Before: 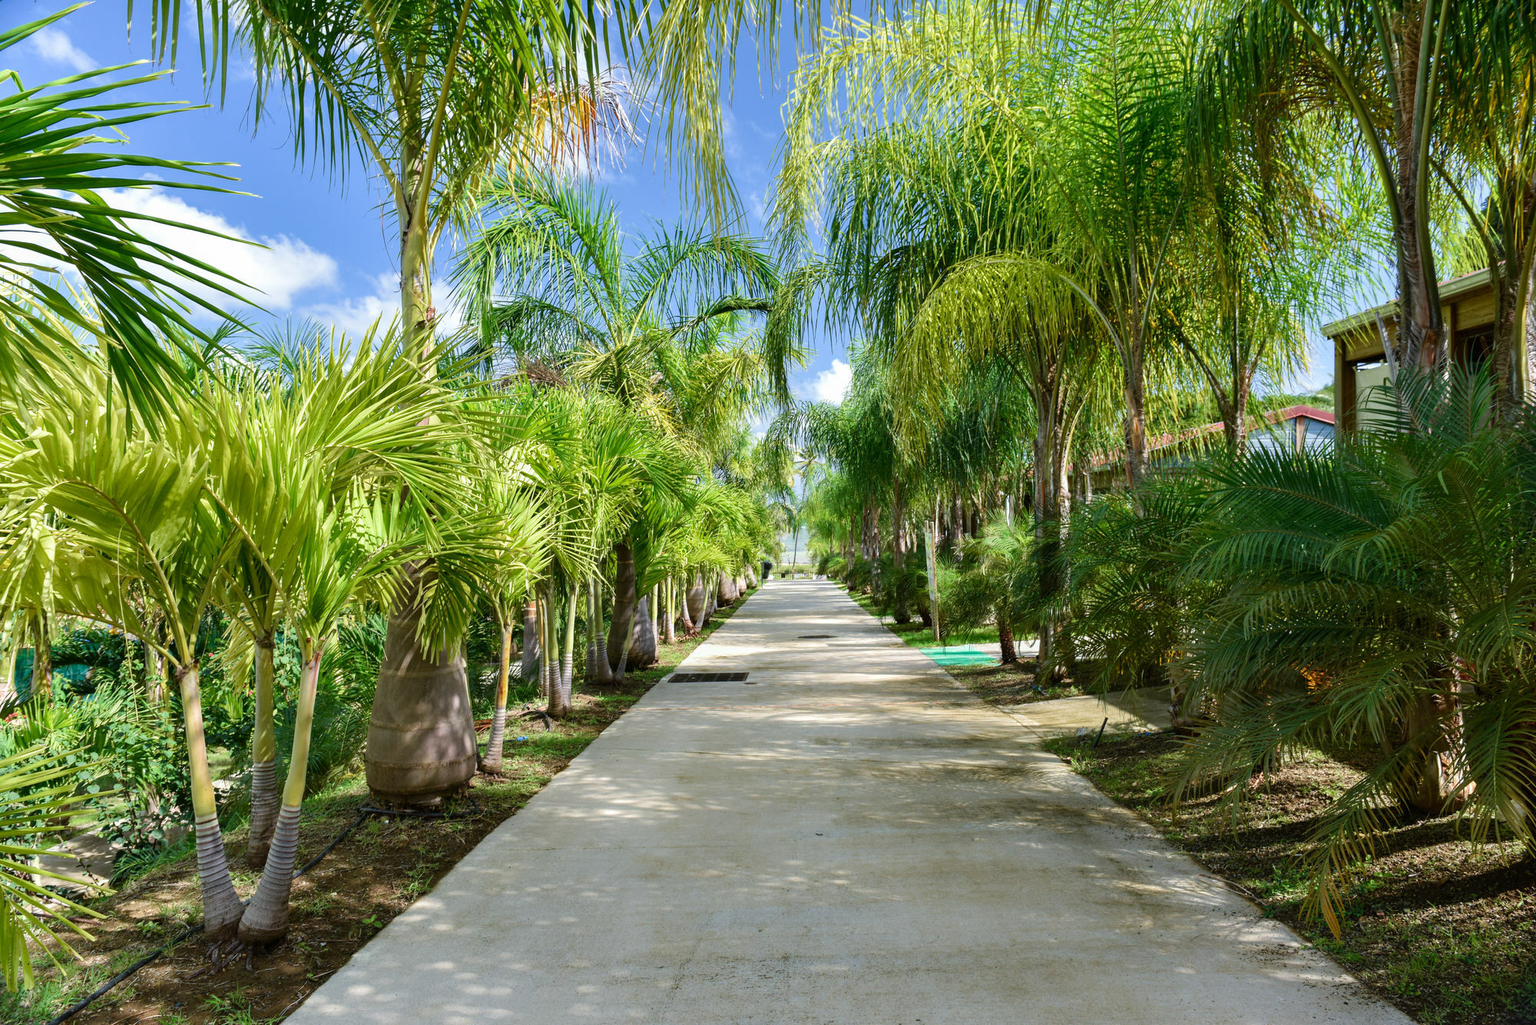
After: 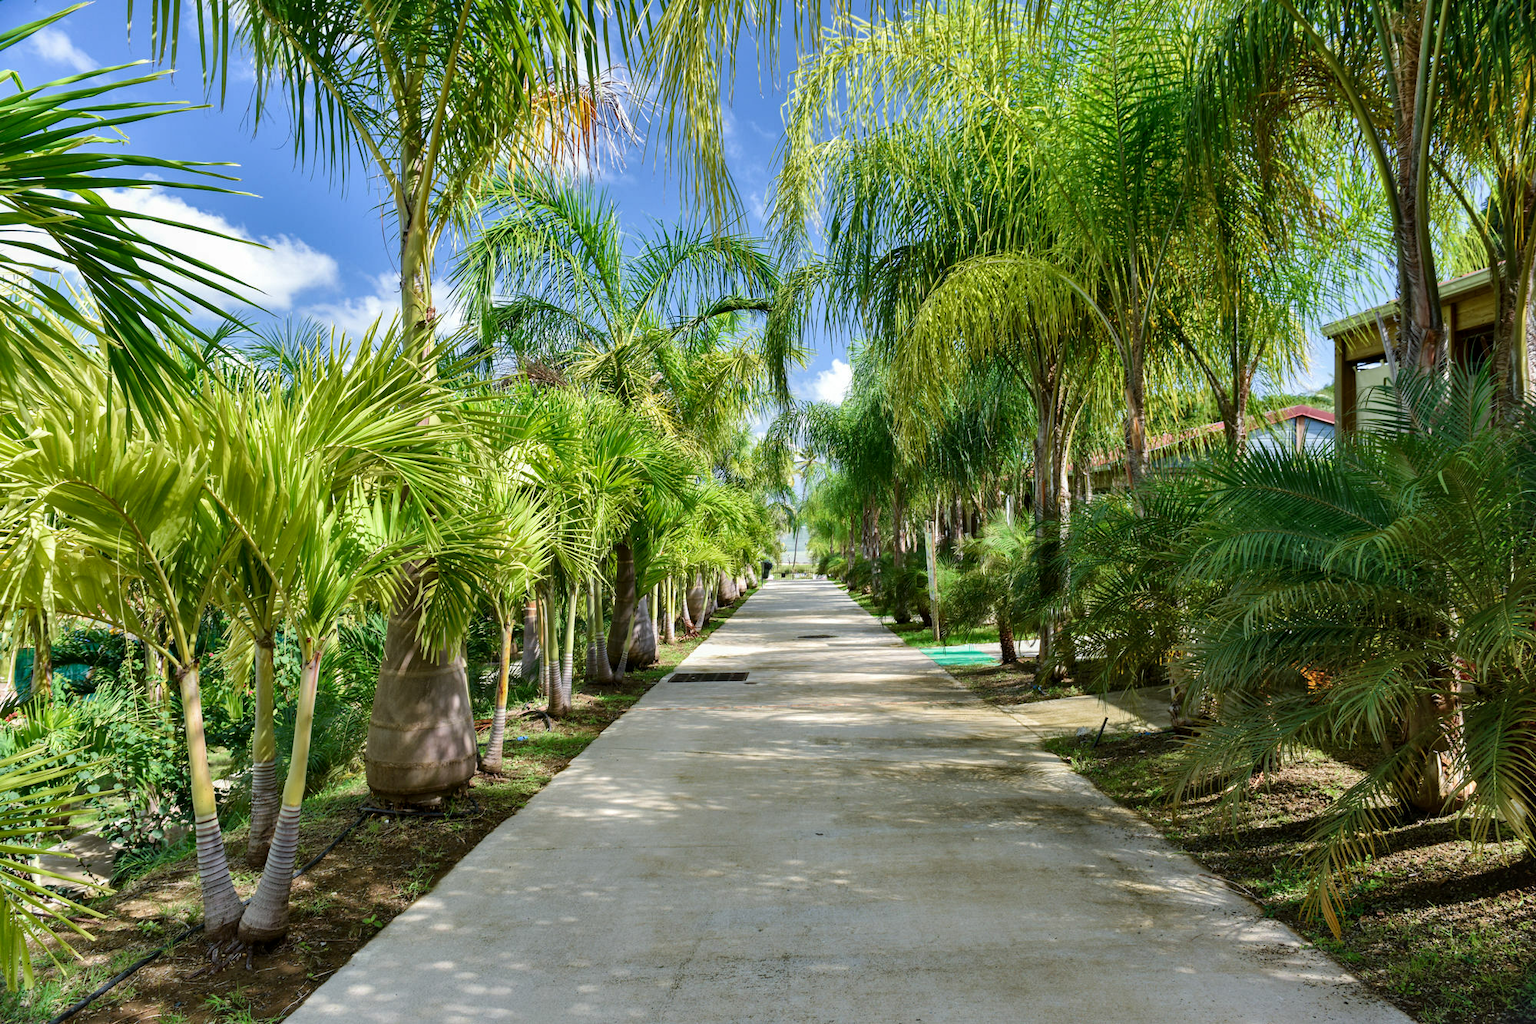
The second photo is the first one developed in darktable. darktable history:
local contrast: mode bilateral grid, contrast 20, coarseness 50, detail 120%, midtone range 0.2
white balance: red 1, blue 1
shadows and highlights: shadows 43.71, white point adjustment -1.46, soften with gaussian
